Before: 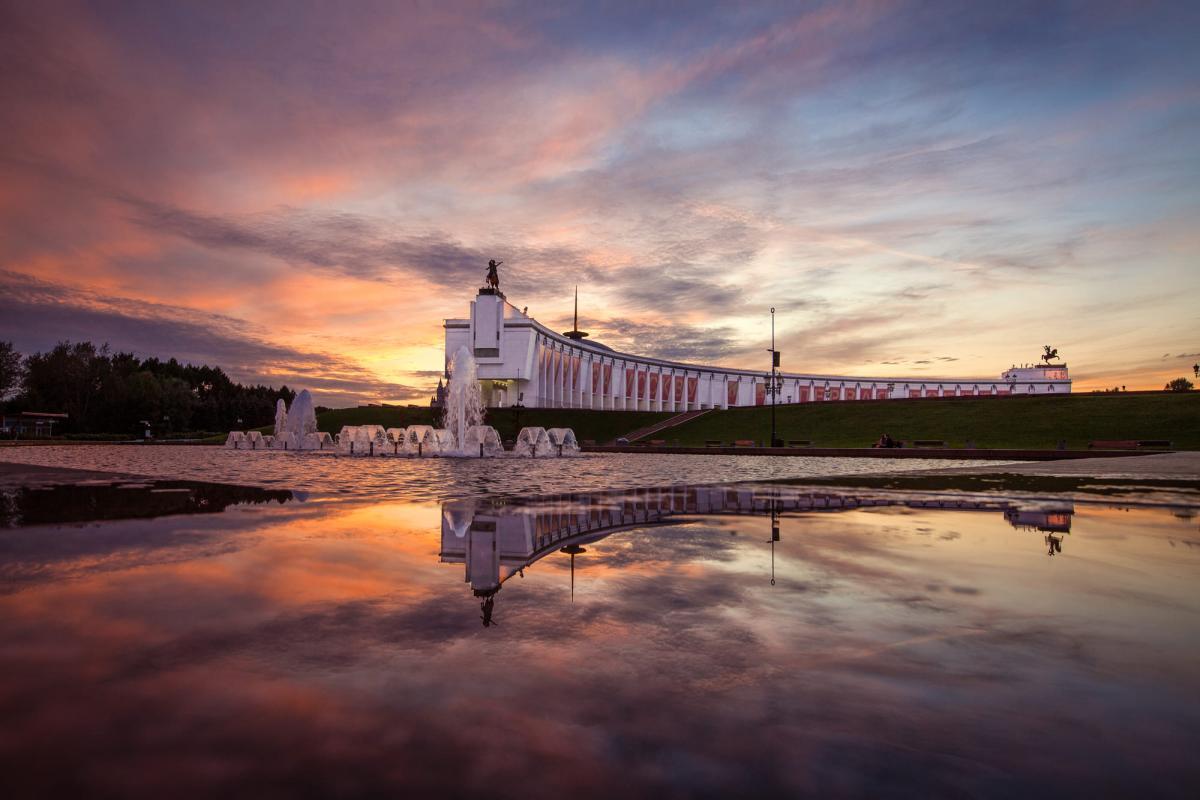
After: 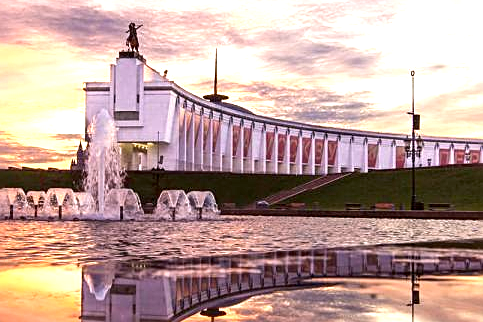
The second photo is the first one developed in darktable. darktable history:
crop: left 30.075%, top 29.655%, right 29.63%, bottom 30.073%
exposure: black level correction 0.001, exposure 1.129 EV, compensate highlight preservation false
color correction: highlights a* 3.08, highlights b* -1.11, shadows a* -0.103, shadows b* 1.73, saturation 0.978
sharpen: on, module defaults
